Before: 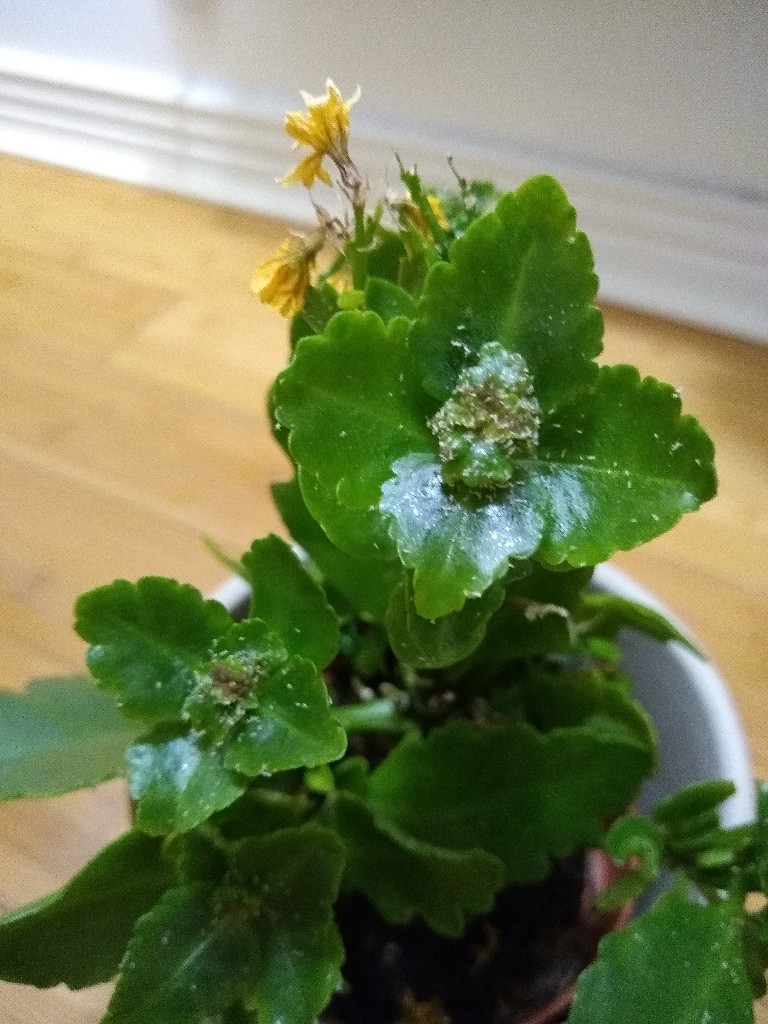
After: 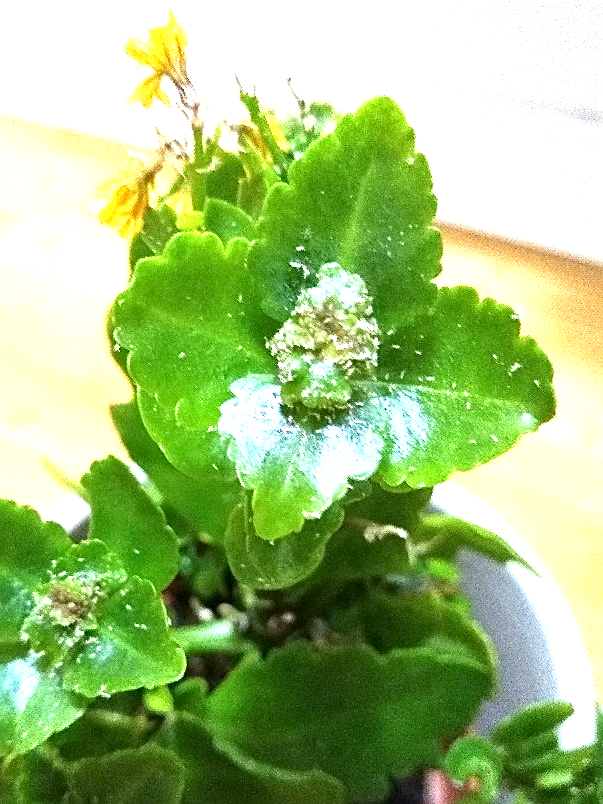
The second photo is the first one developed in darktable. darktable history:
sharpen: on, module defaults
crop and rotate: left 21.063%, top 7.788%, right 0.33%, bottom 13.634%
exposure: black level correction 0.001, exposure 1.813 EV, compensate exposure bias true, compensate highlight preservation false
